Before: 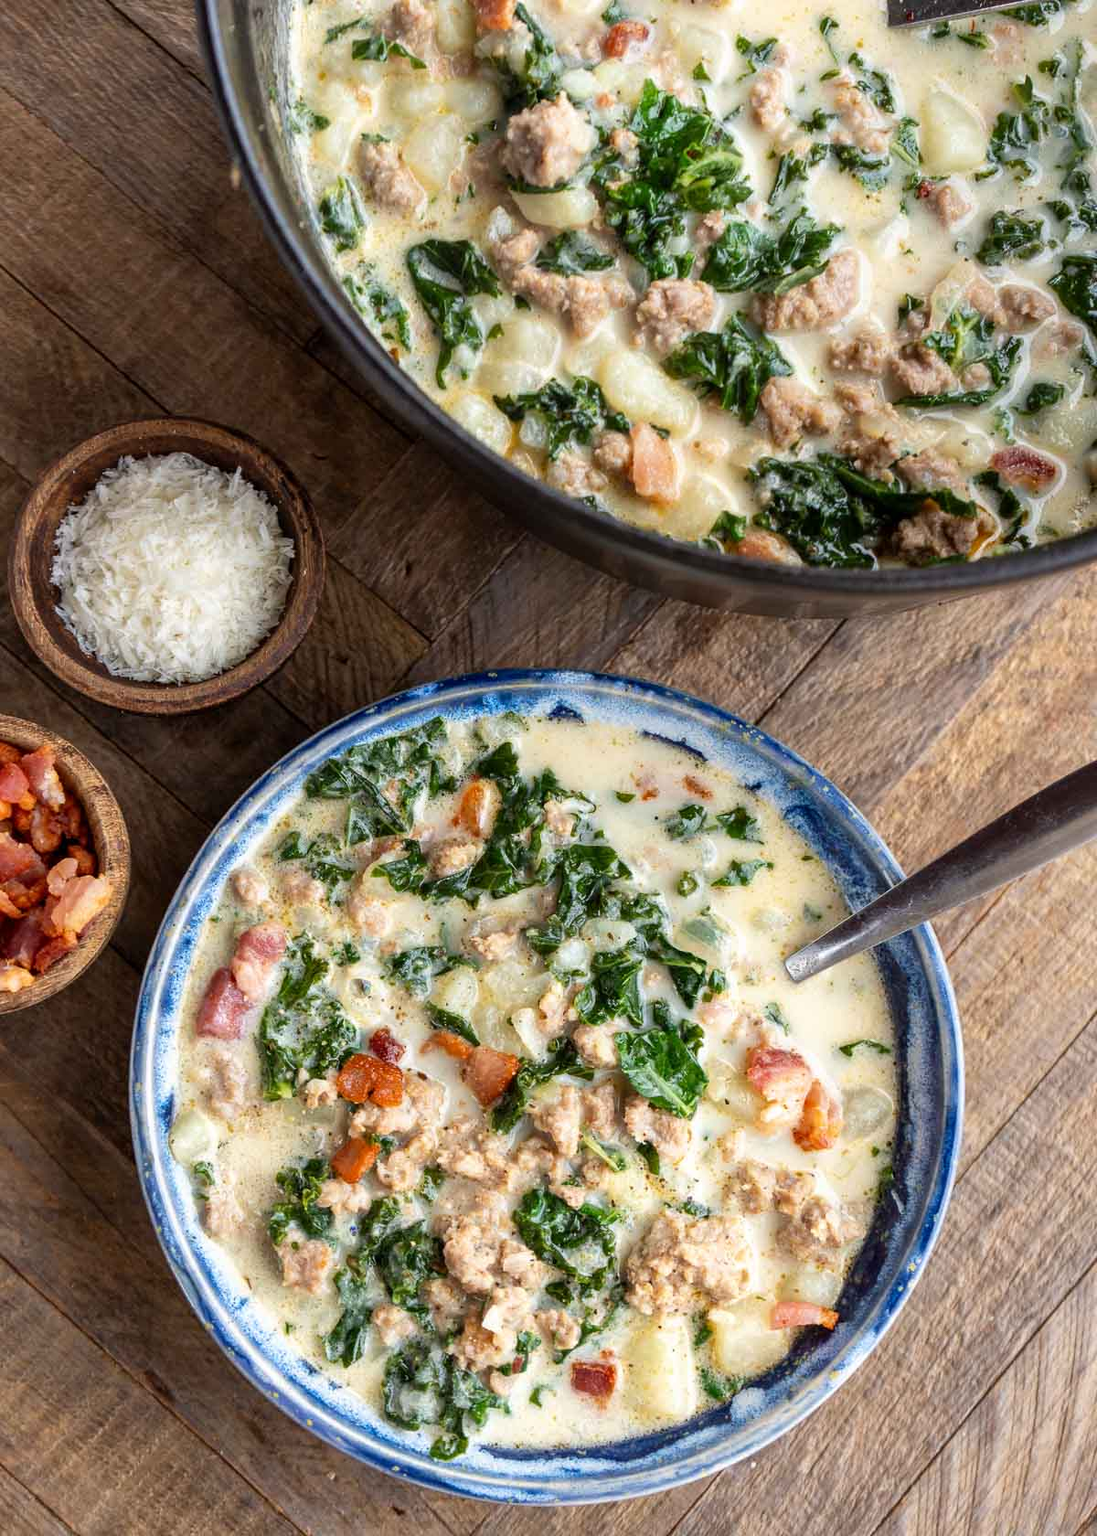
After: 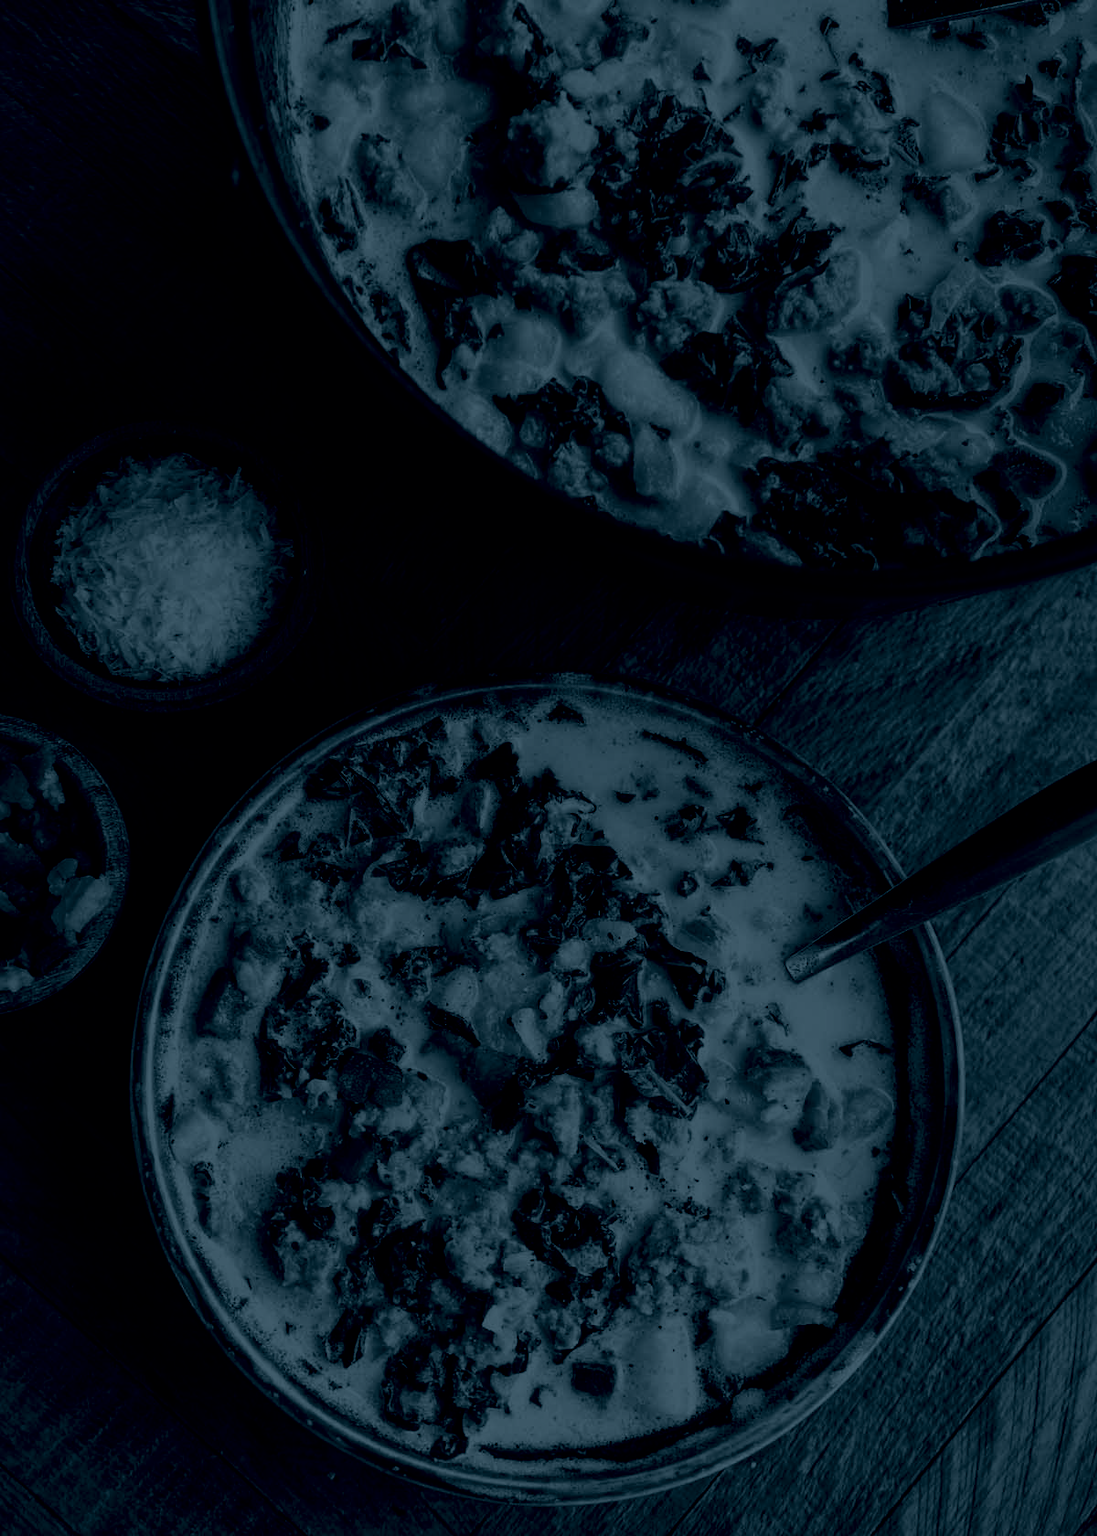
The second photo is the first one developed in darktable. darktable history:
contrast brightness saturation: brightness -1, saturation 1
color balance rgb: linear chroma grading › global chroma 15%, perceptual saturation grading › global saturation 30%
tone equalizer: on, module defaults
colorize: hue 194.4°, saturation 29%, source mix 61.75%, lightness 3.98%, version 1
filmic rgb: black relative exposure -7.5 EV, white relative exposure 5 EV, hardness 3.31, contrast 1.3, contrast in shadows safe
